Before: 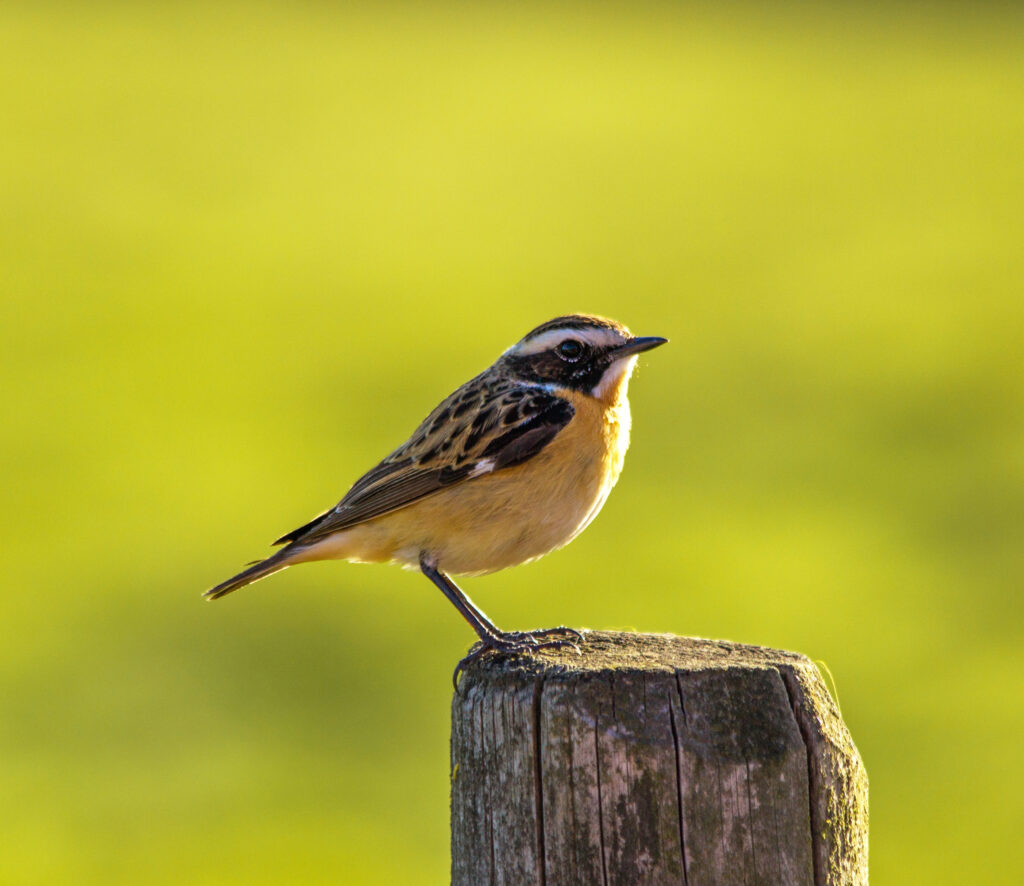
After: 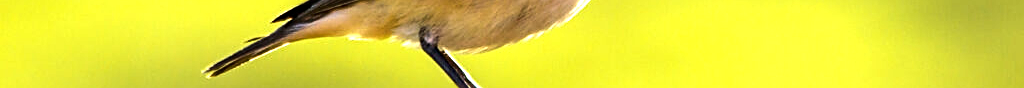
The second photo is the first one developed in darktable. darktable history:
sharpen: radius 1.967
tone equalizer: -8 EV -1.08 EV, -7 EV -1.01 EV, -6 EV -0.867 EV, -5 EV -0.578 EV, -3 EV 0.578 EV, -2 EV 0.867 EV, -1 EV 1.01 EV, +0 EV 1.08 EV, edges refinement/feathering 500, mask exposure compensation -1.57 EV, preserve details no
crop and rotate: top 59.084%, bottom 30.916%
